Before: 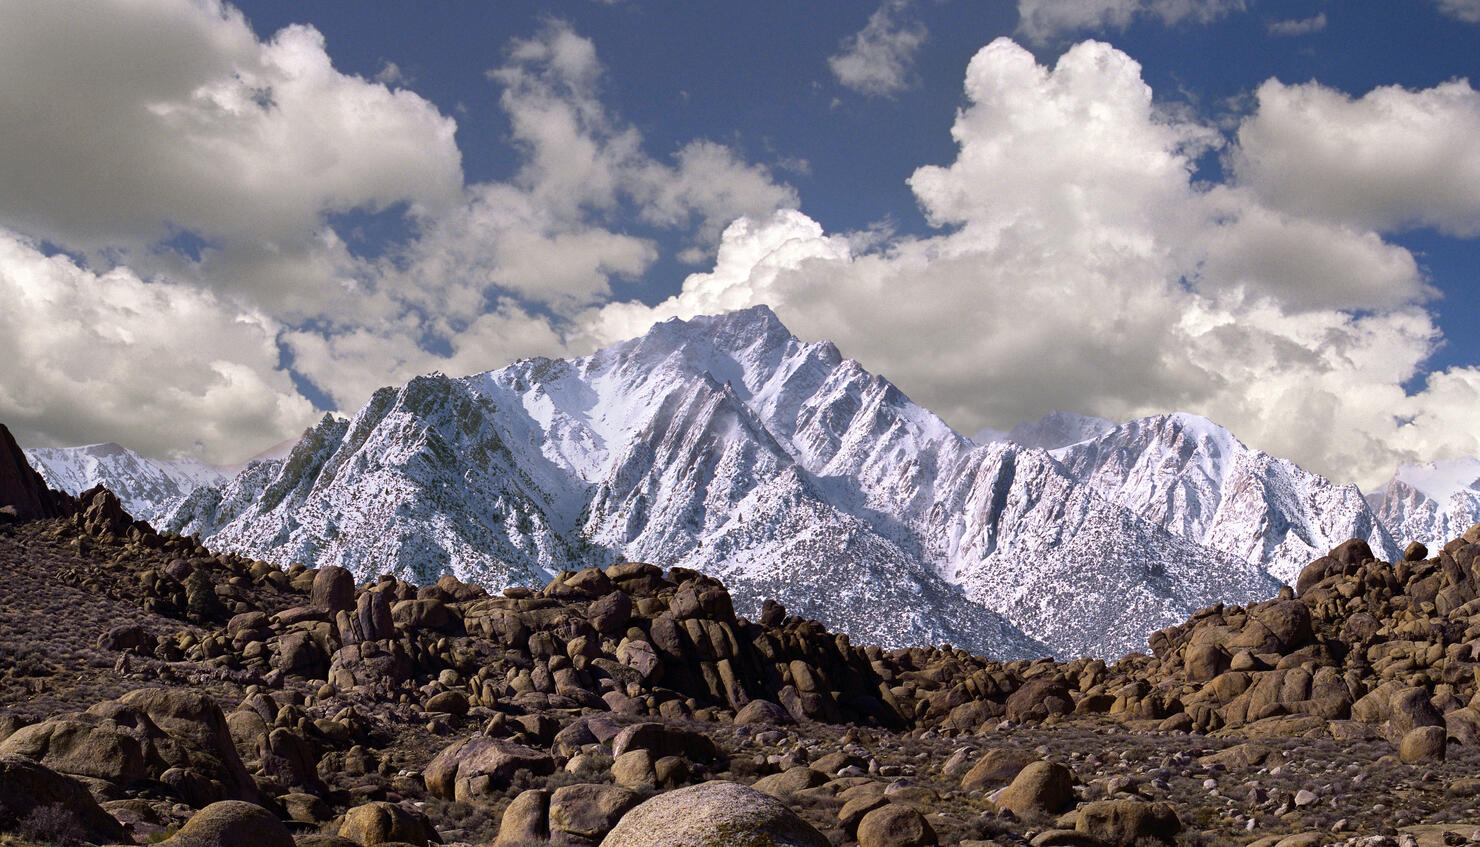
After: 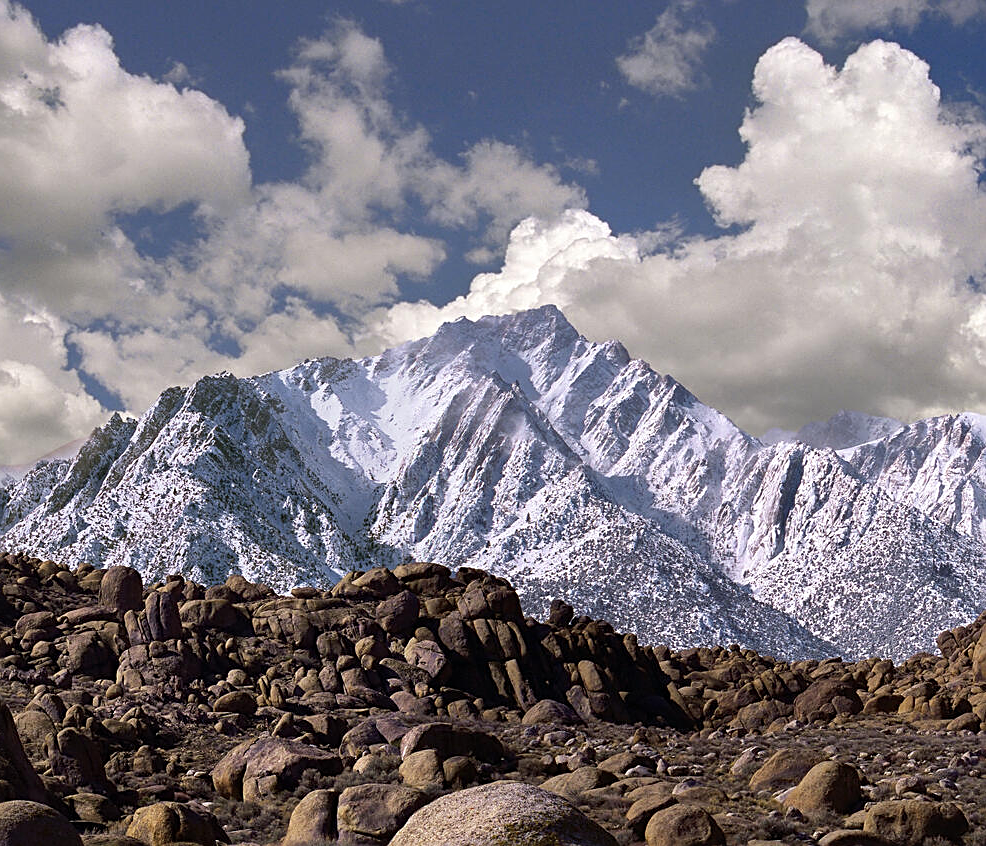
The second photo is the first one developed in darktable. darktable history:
shadows and highlights: shadows 29.8, highlights -30.42, low approximation 0.01, soften with gaussian
crop and rotate: left 14.345%, right 18.979%
sharpen: on, module defaults
